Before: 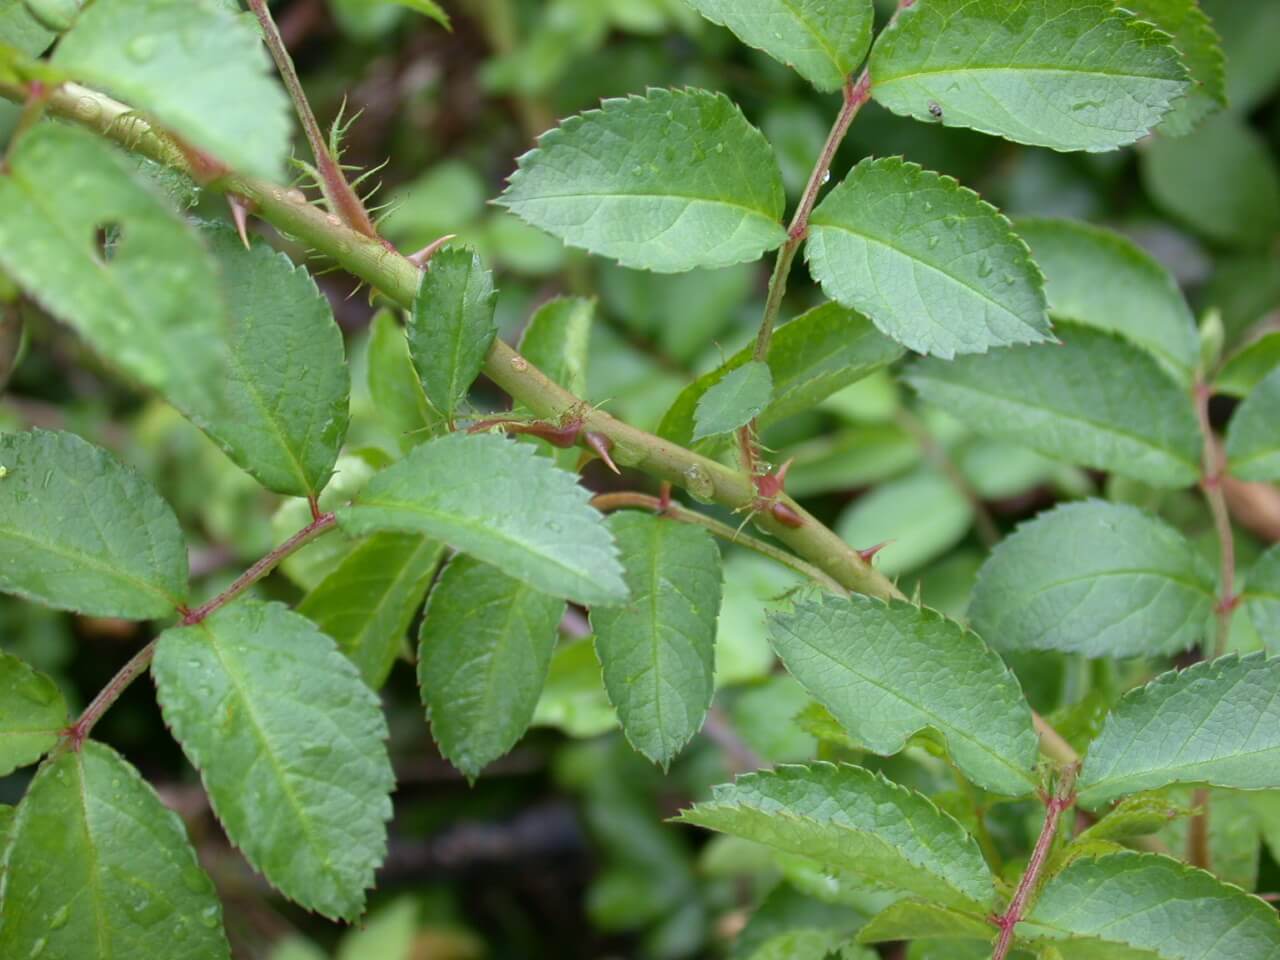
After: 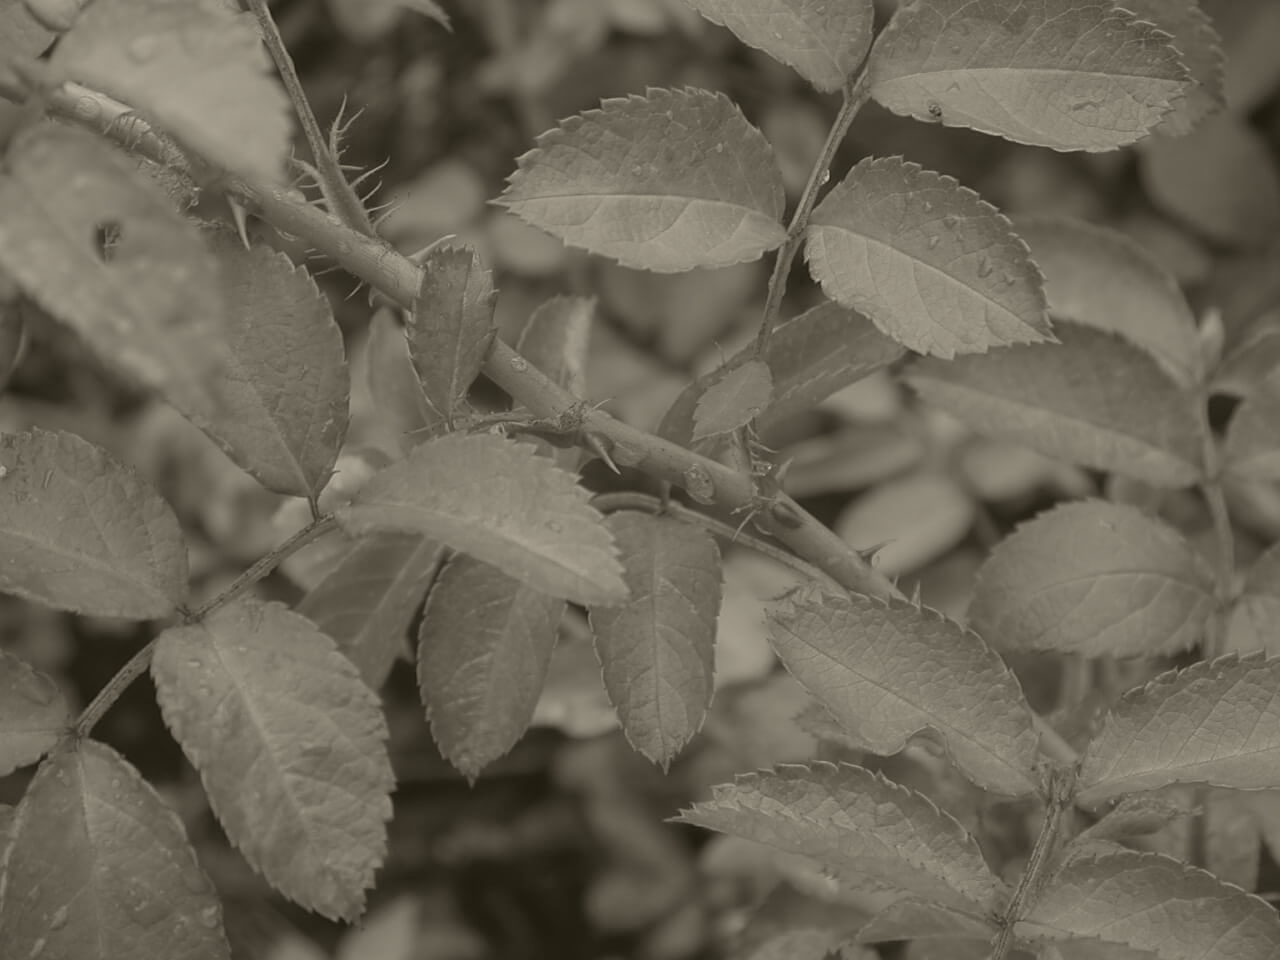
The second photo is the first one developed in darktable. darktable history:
contrast equalizer: octaves 7, y [[0.502, 0.505, 0.512, 0.529, 0.564, 0.588], [0.5 ×6], [0.502, 0.505, 0.512, 0.529, 0.564, 0.588], [0, 0.001, 0.001, 0.004, 0.008, 0.011], [0, 0.001, 0.001, 0.004, 0.008, 0.011]], mix -1
color correction: highlights a* 3.22, highlights b* 1.93, saturation 1.19
colorize: hue 41.44°, saturation 22%, source mix 60%, lightness 10.61%
sharpen: on, module defaults
color contrast: green-magenta contrast 1.2, blue-yellow contrast 1.2
local contrast: highlights 99%, shadows 86%, detail 160%, midtone range 0.2
